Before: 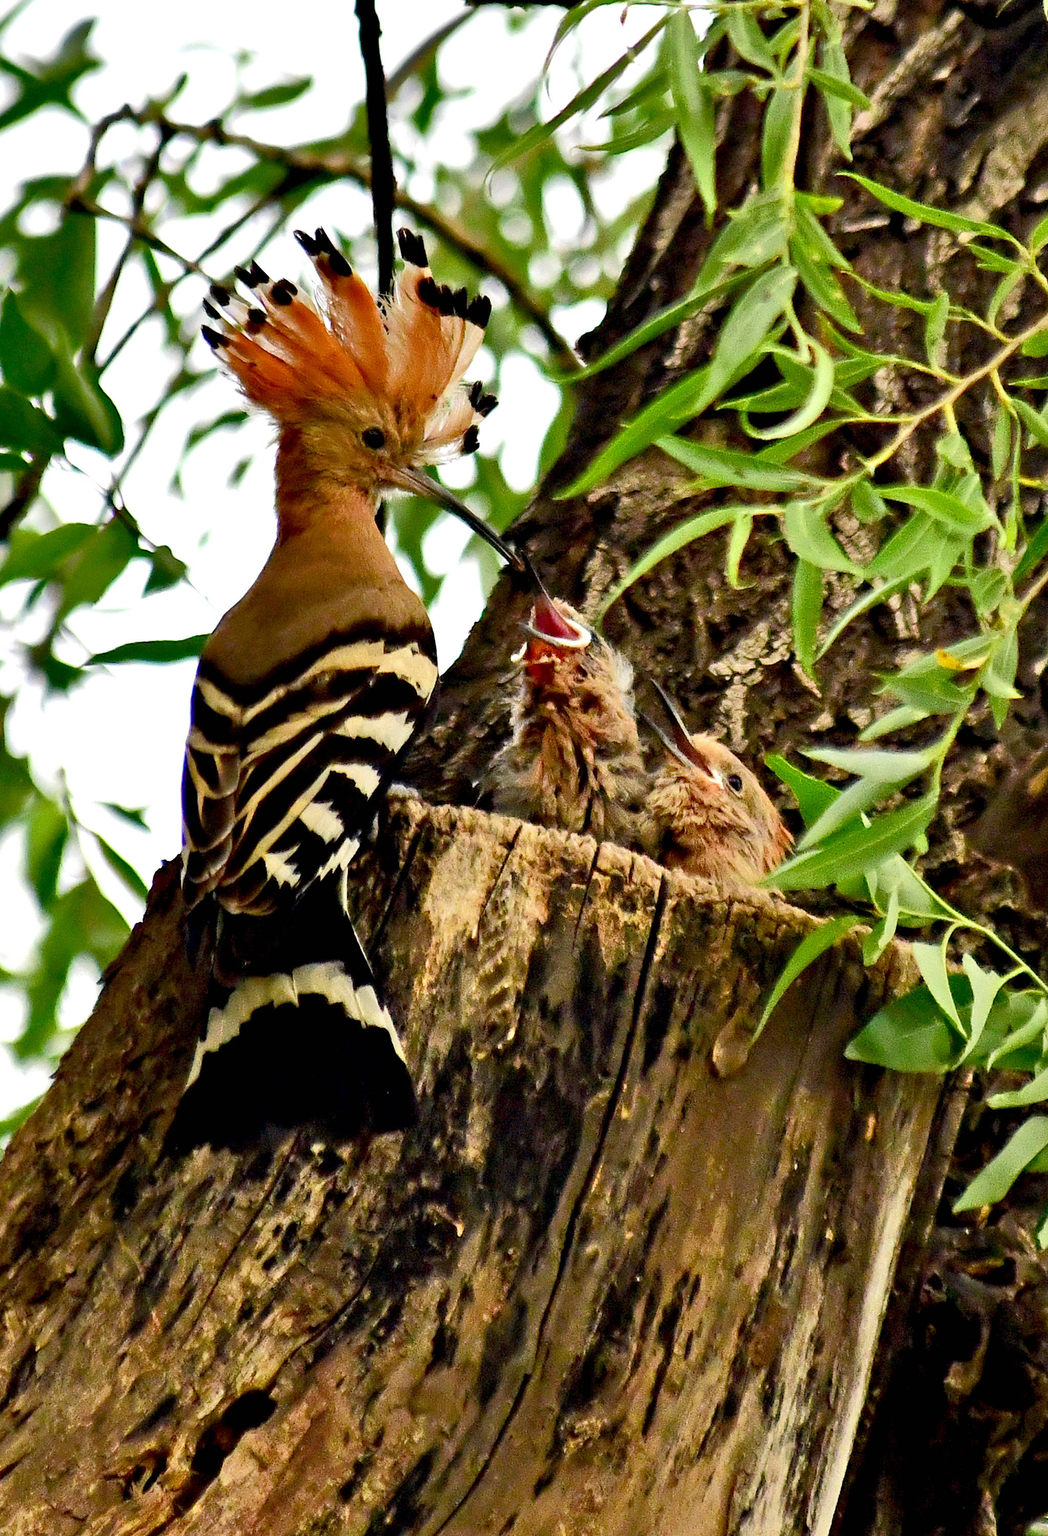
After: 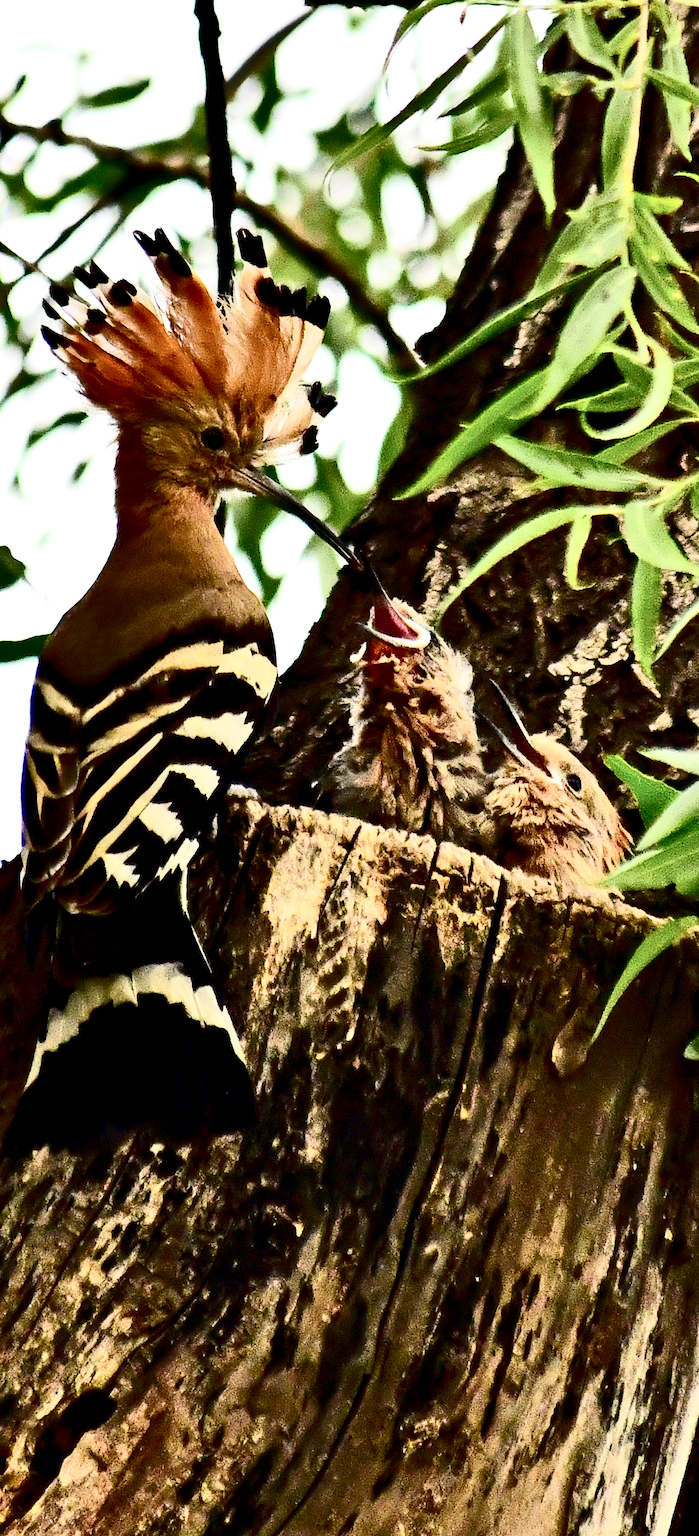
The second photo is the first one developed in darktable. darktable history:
crop: left 15.38%, right 17.838%
contrast brightness saturation: contrast 0.483, saturation -0.08
